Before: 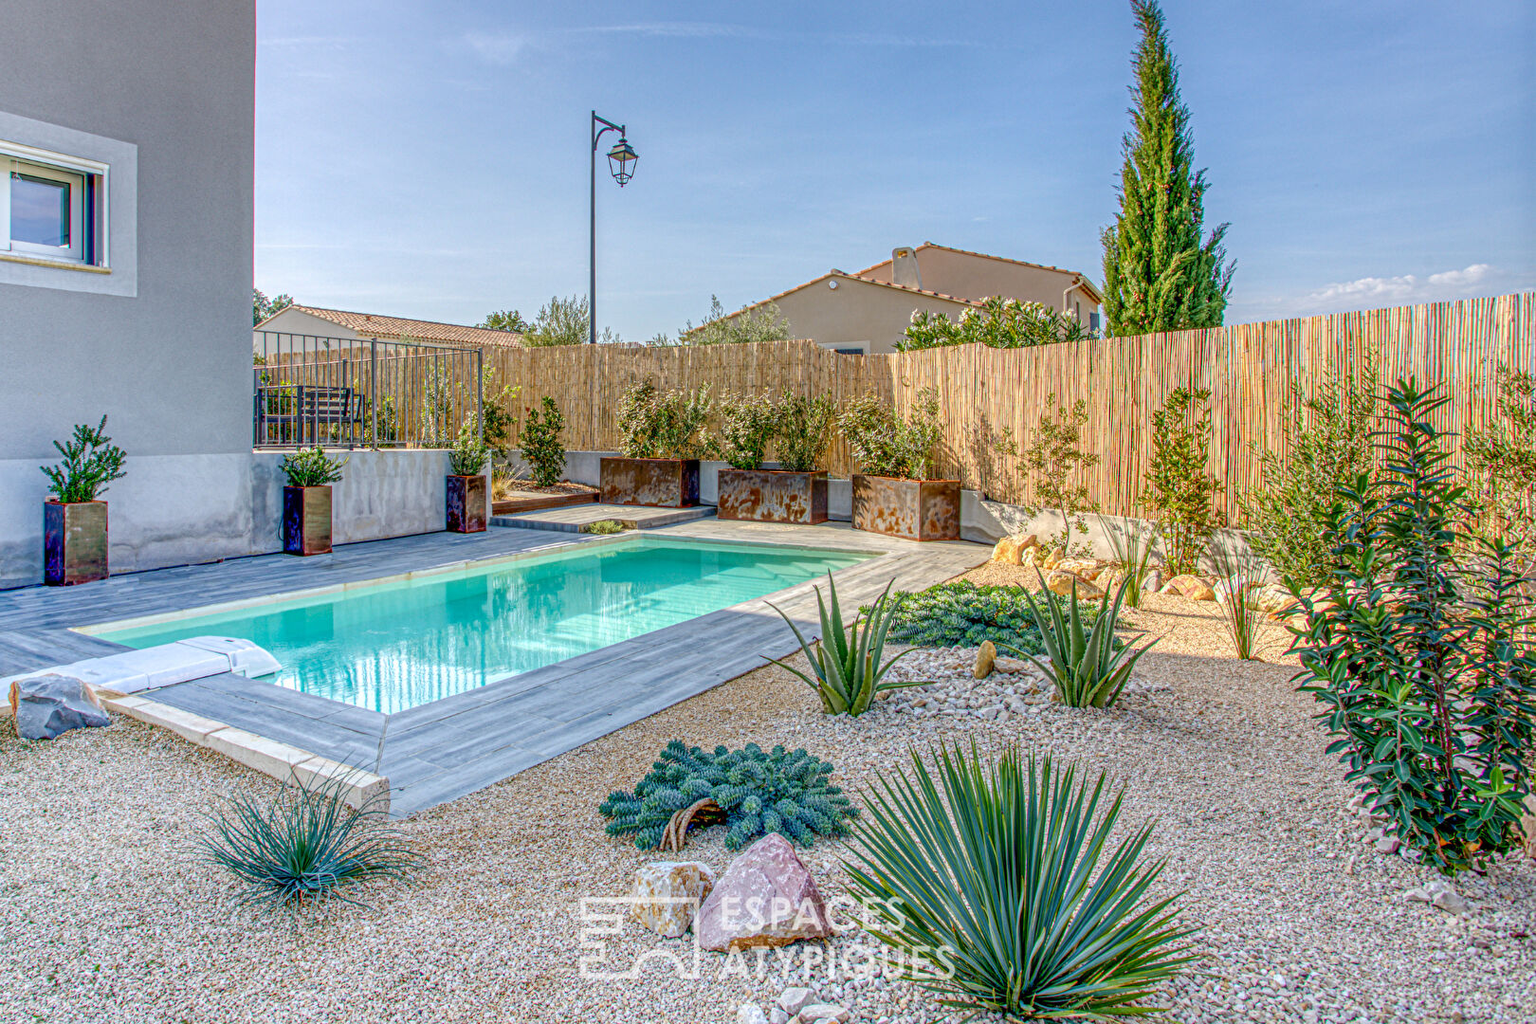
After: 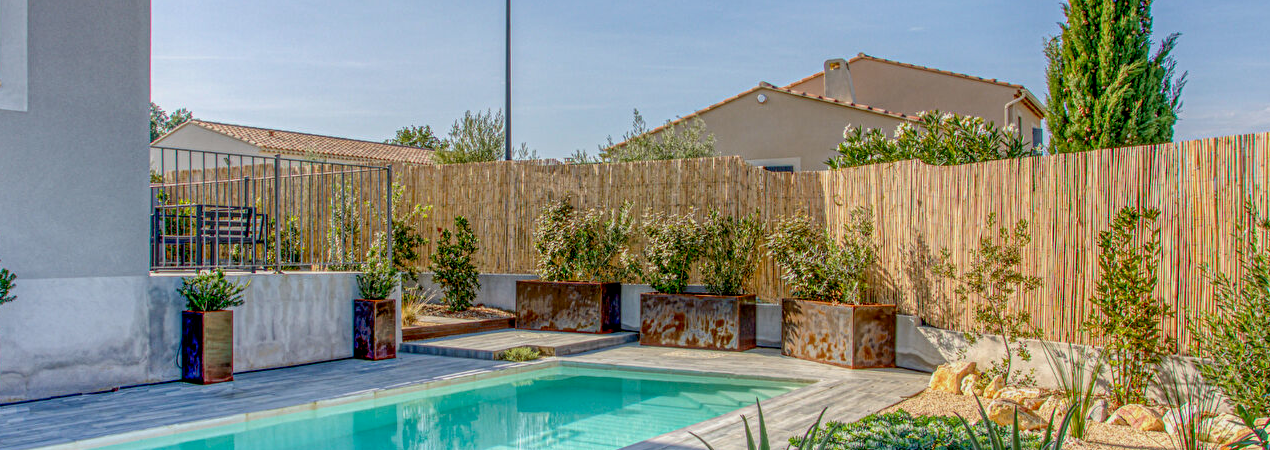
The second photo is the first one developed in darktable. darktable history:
crop: left 7.238%, top 18.787%, right 14.364%, bottom 39.488%
exposure: black level correction 0.006, exposure -0.226 EV, compensate highlight preservation false
